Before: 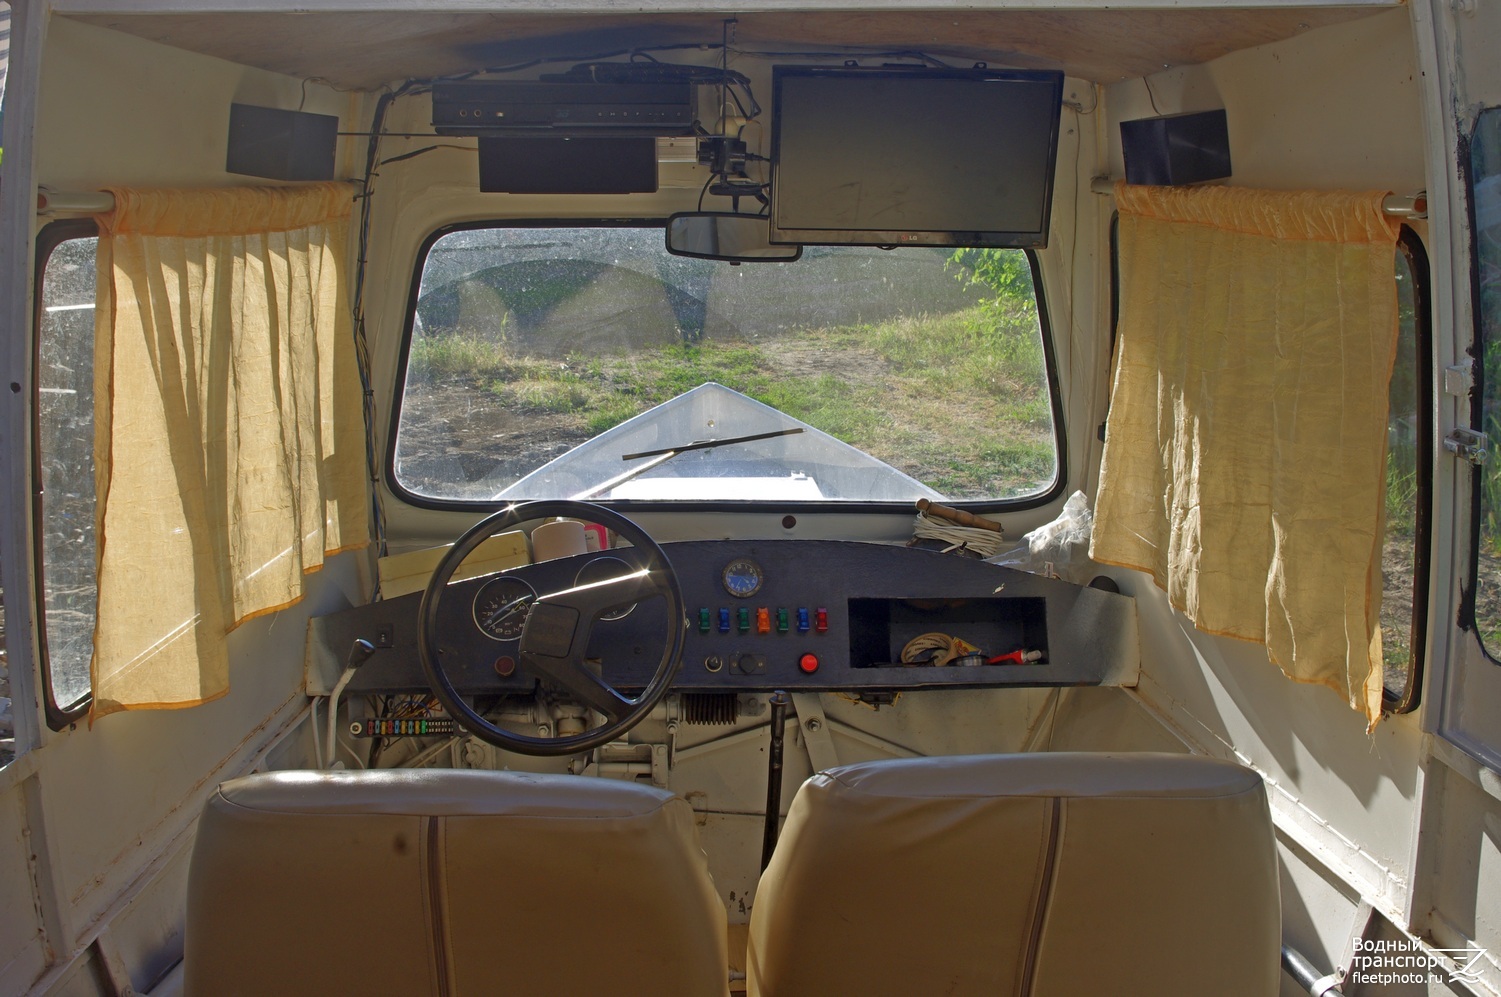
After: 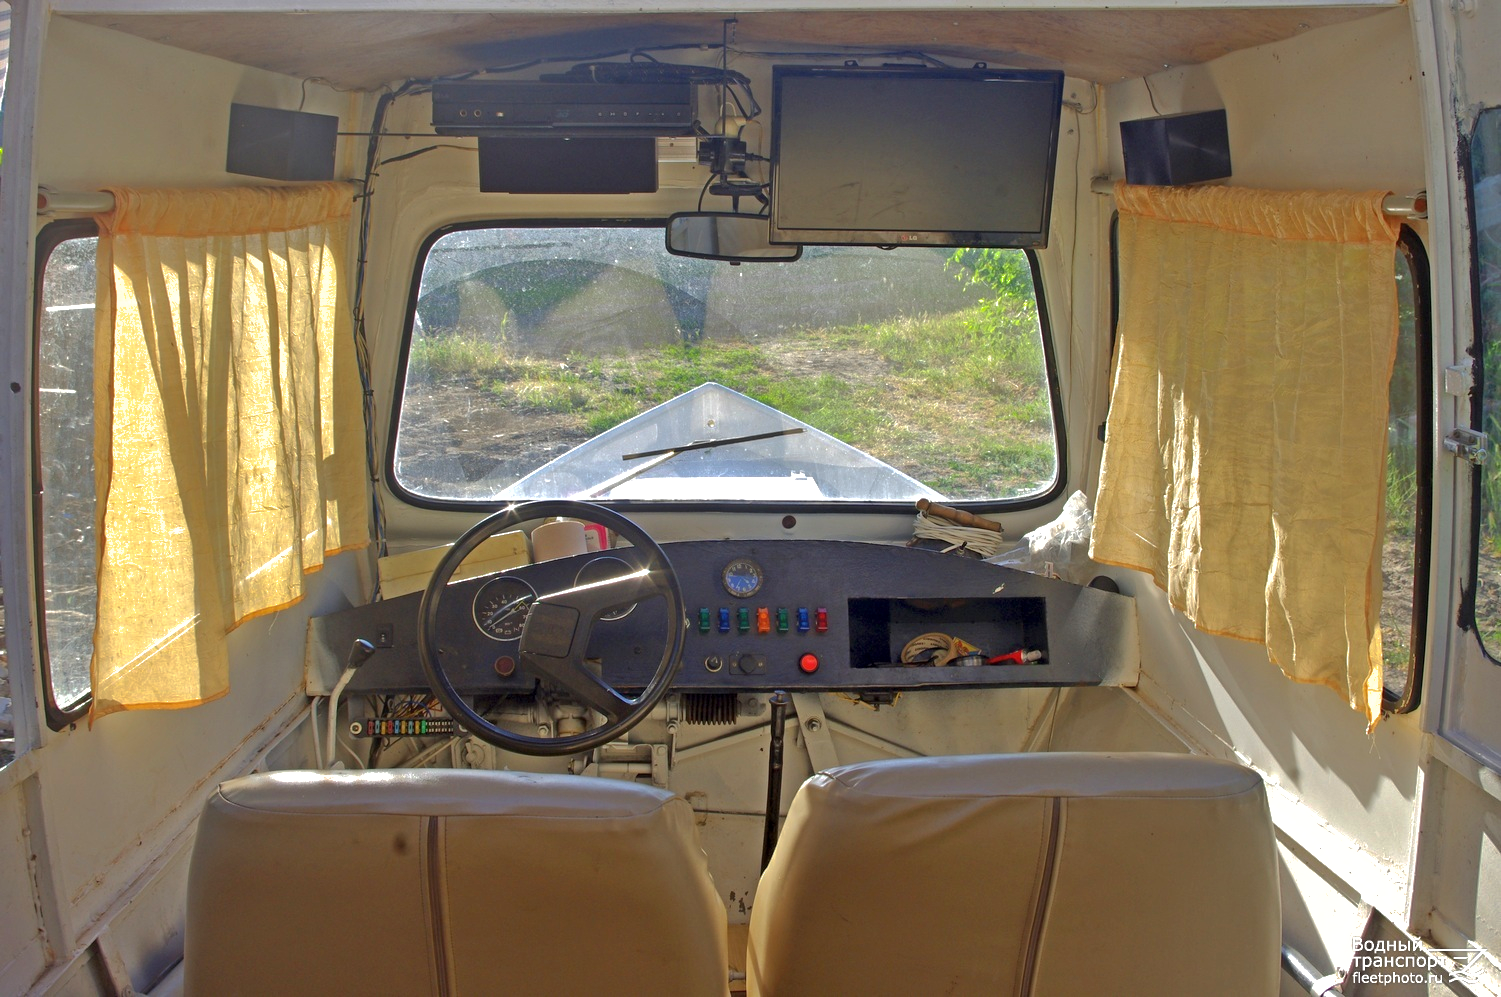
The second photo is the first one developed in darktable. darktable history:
contrast equalizer: octaves 7, y [[0.6 ×6], [0.55 ×6], [0 ×6], [0 ×6], [0 ×6]], mix 0.143
exposure: exposure 0.734 EV, compensate exposure bias true, compensate highlight preservation false
shadows and highlights: shadows 24.85, highlights -71.24
